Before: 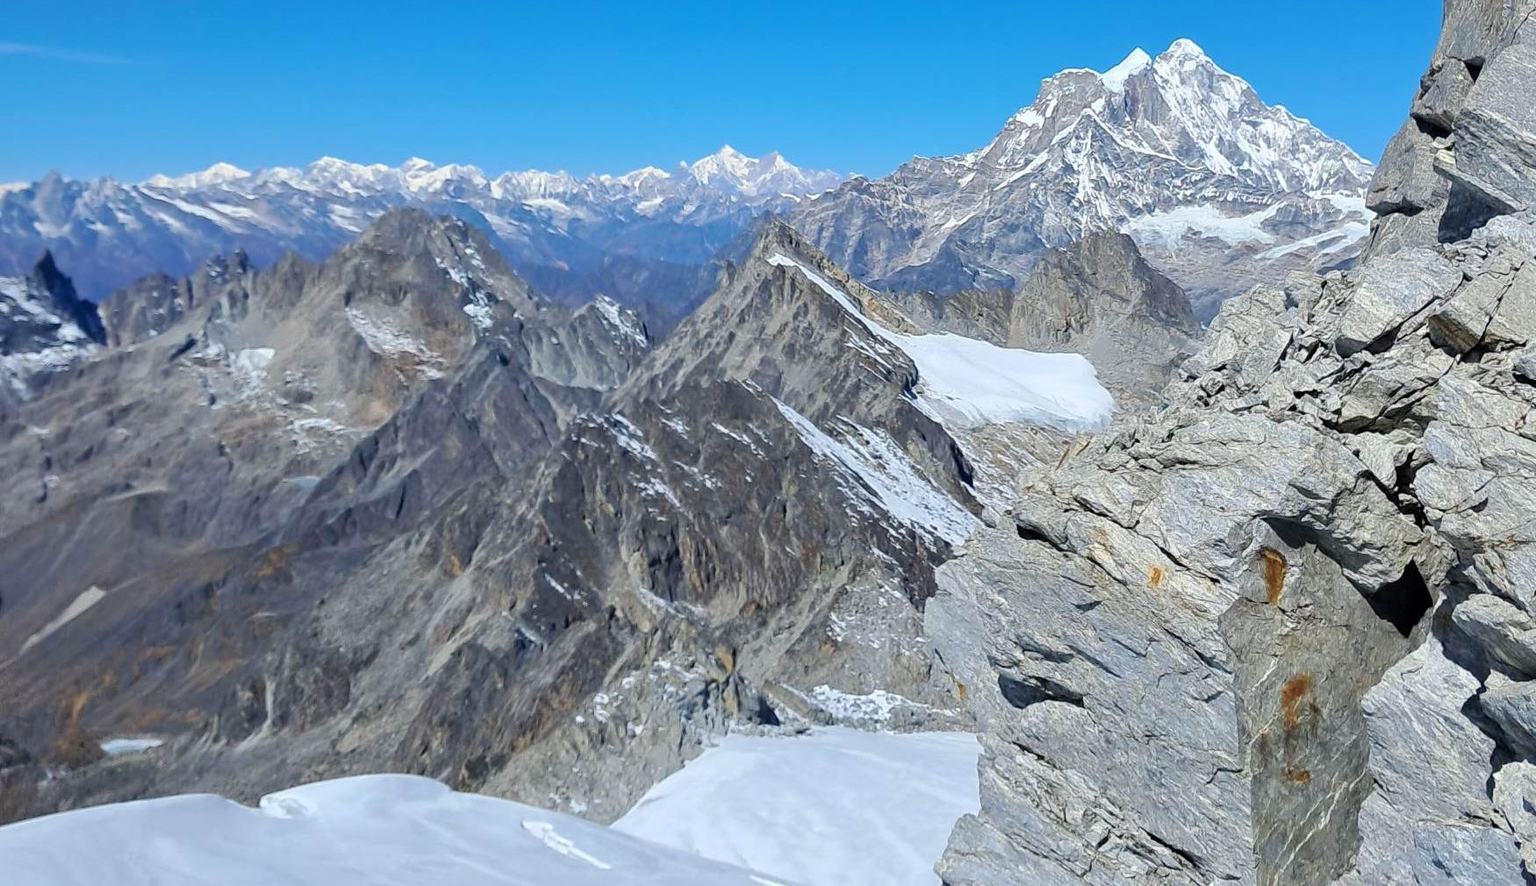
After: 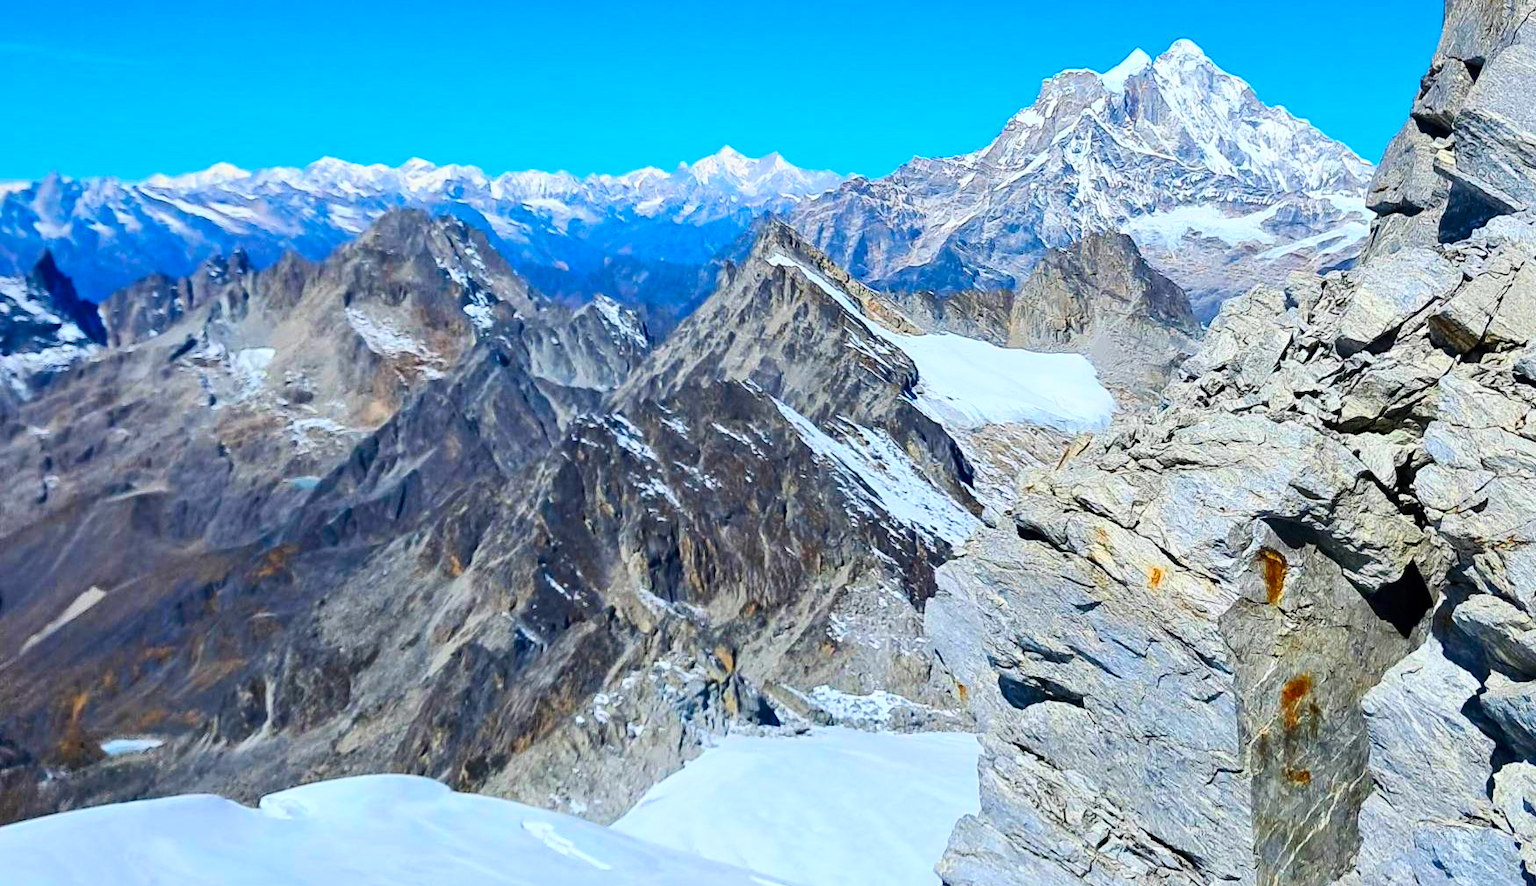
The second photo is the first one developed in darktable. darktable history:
contrast brightness saturation: contrast 0.265, brightness 0.023, saturation 0.885
